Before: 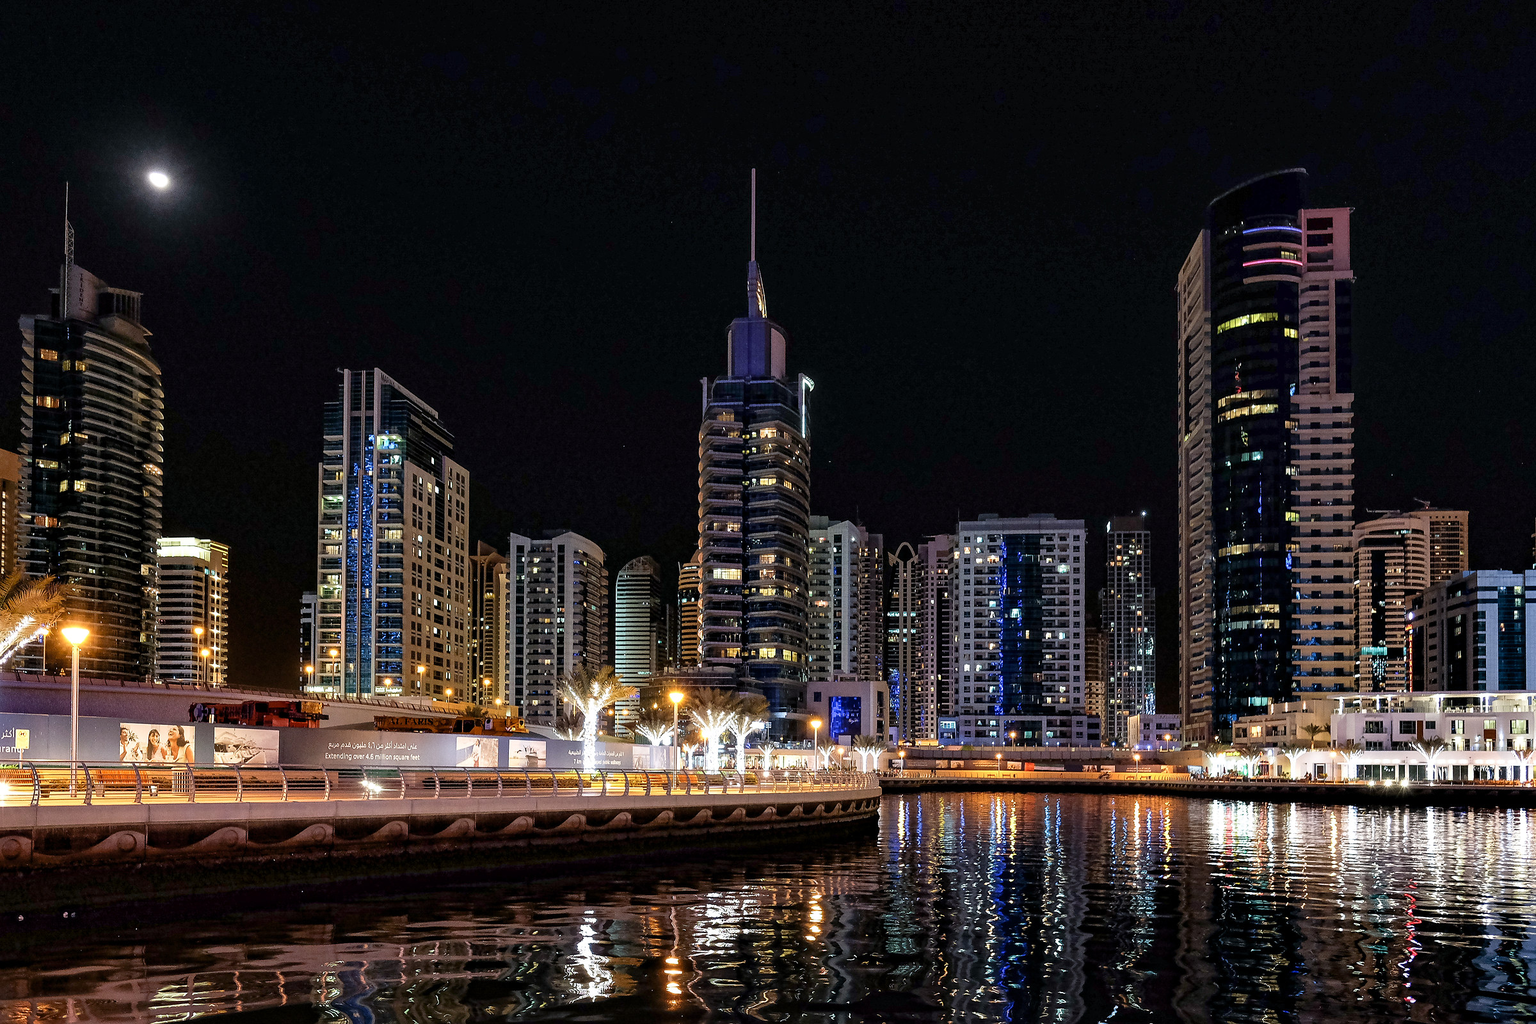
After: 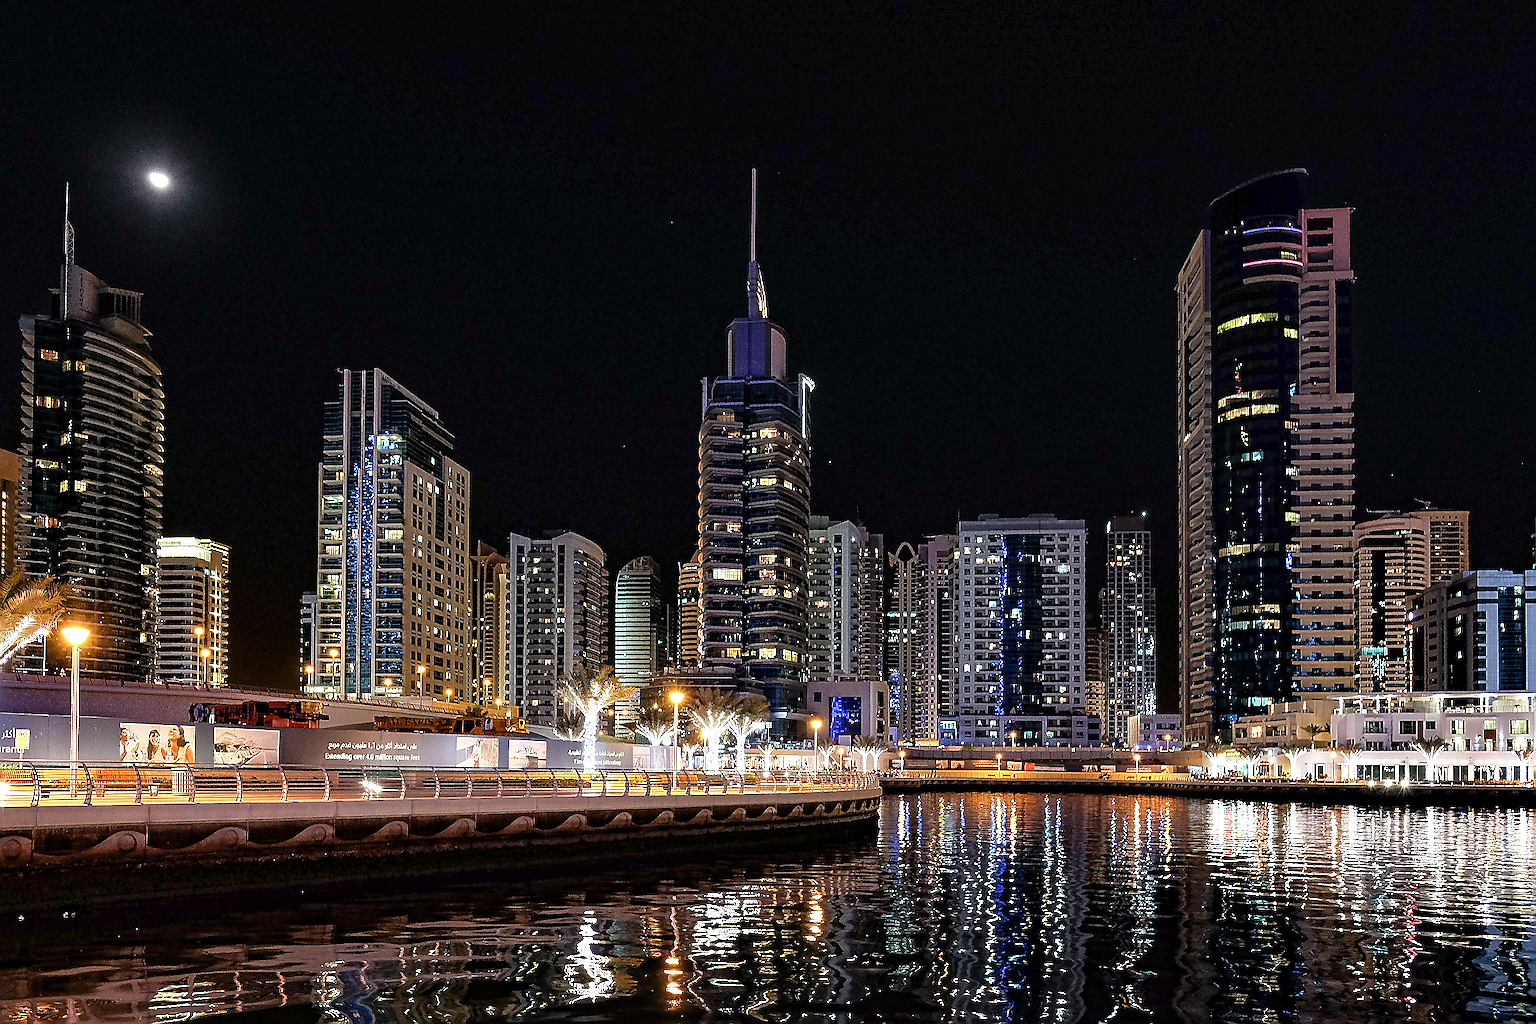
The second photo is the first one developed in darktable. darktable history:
sharpen: radius 1.423, amount 1.256, threshold 0.637
